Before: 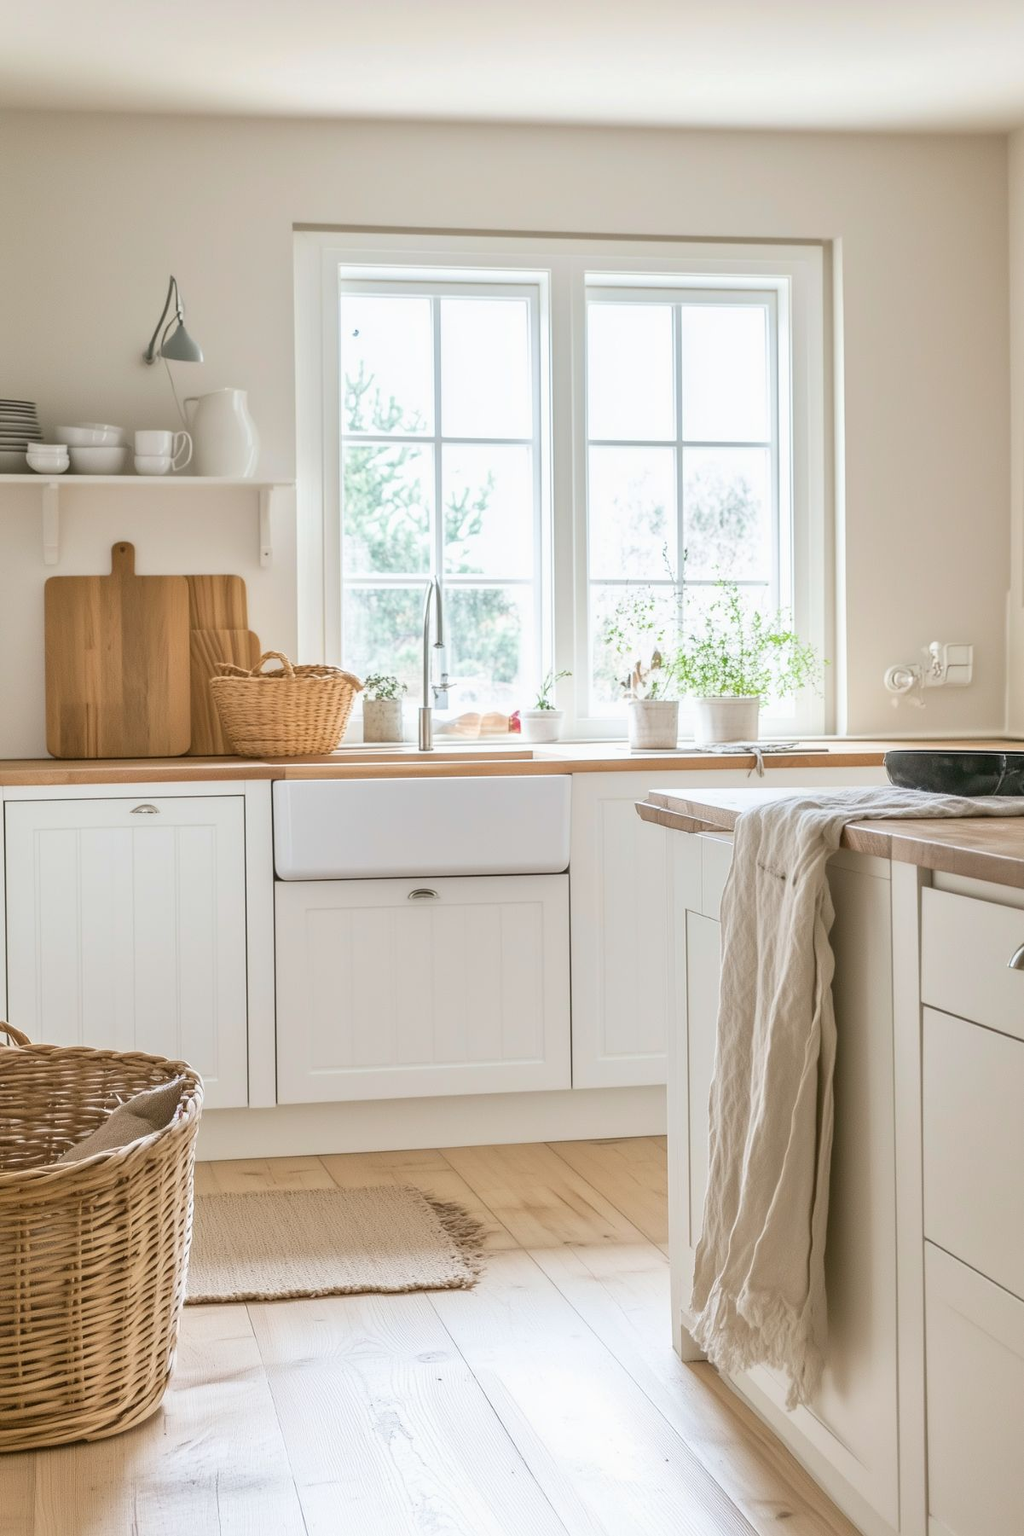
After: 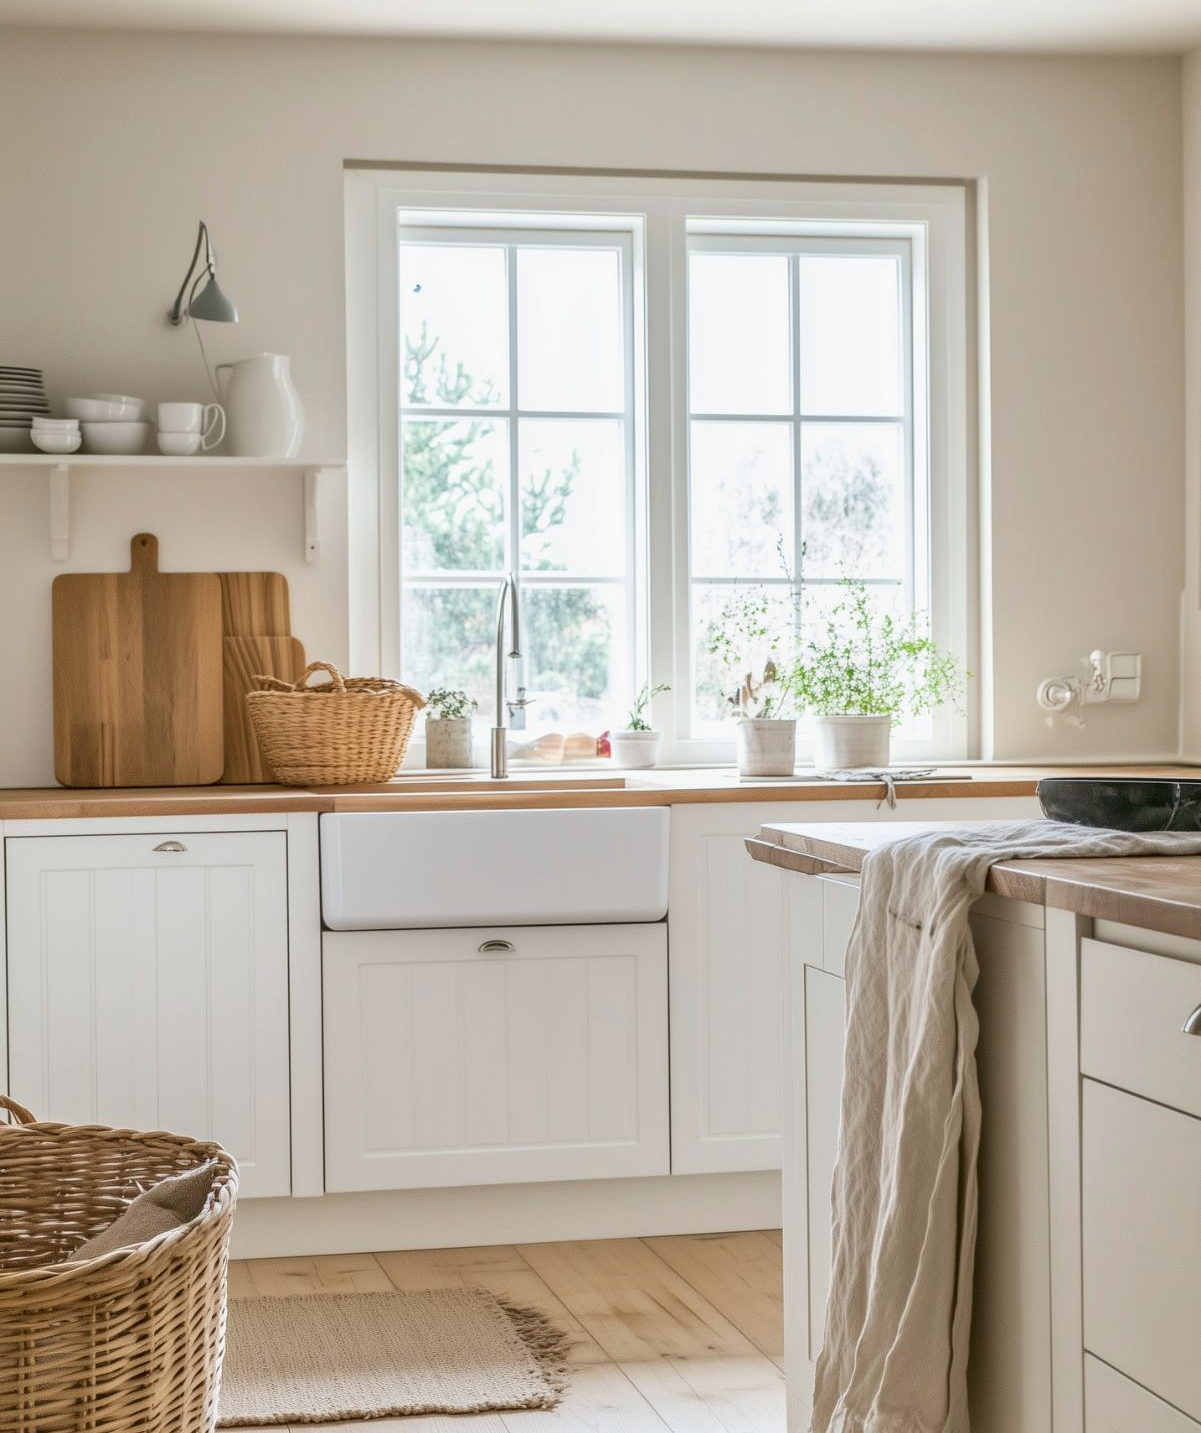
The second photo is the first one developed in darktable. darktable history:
crop and rotate: top 5.668%, bottom 14.747%
local contrast: on, module defaults
exposure: exposure -0.146 EV, compensate highlight preservation false
